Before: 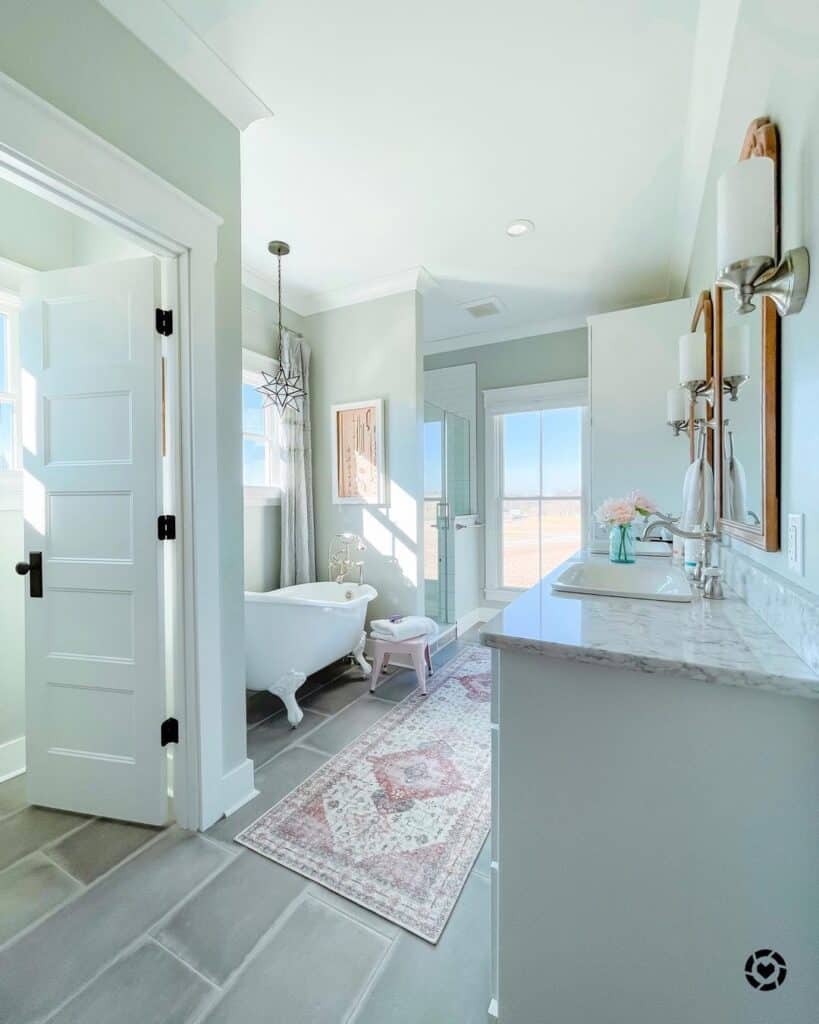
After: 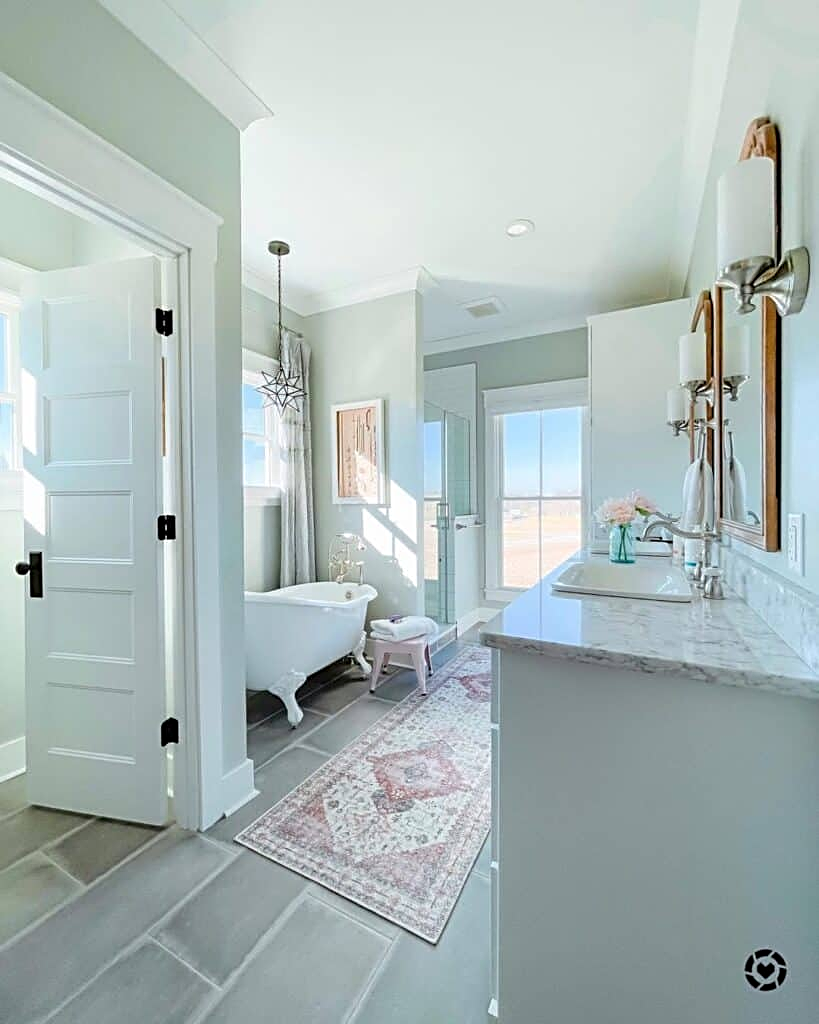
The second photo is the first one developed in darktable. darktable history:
sharpen: radius 2.751
